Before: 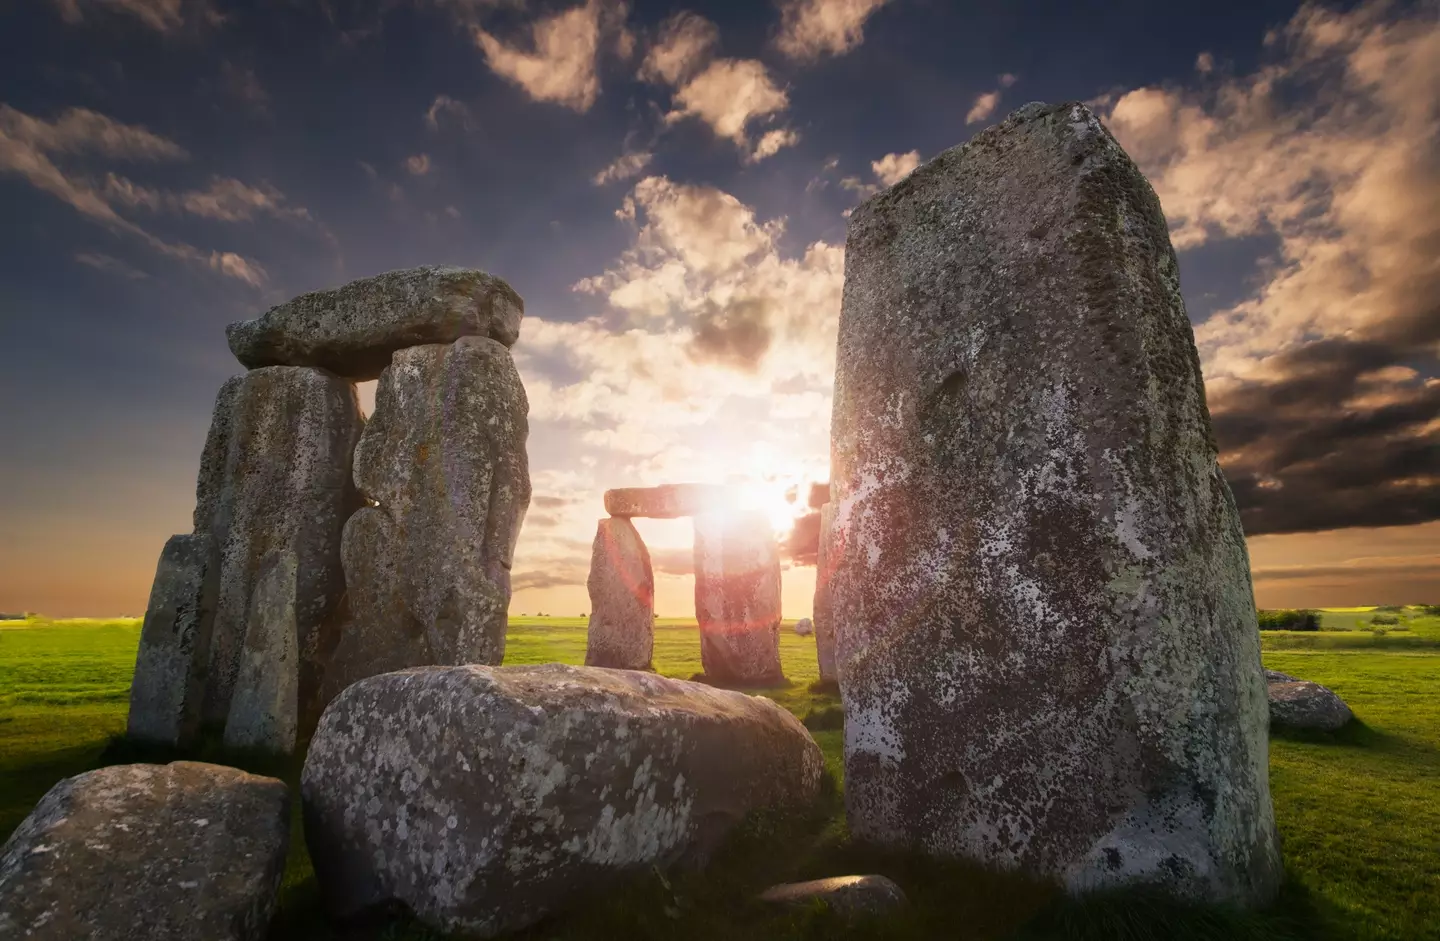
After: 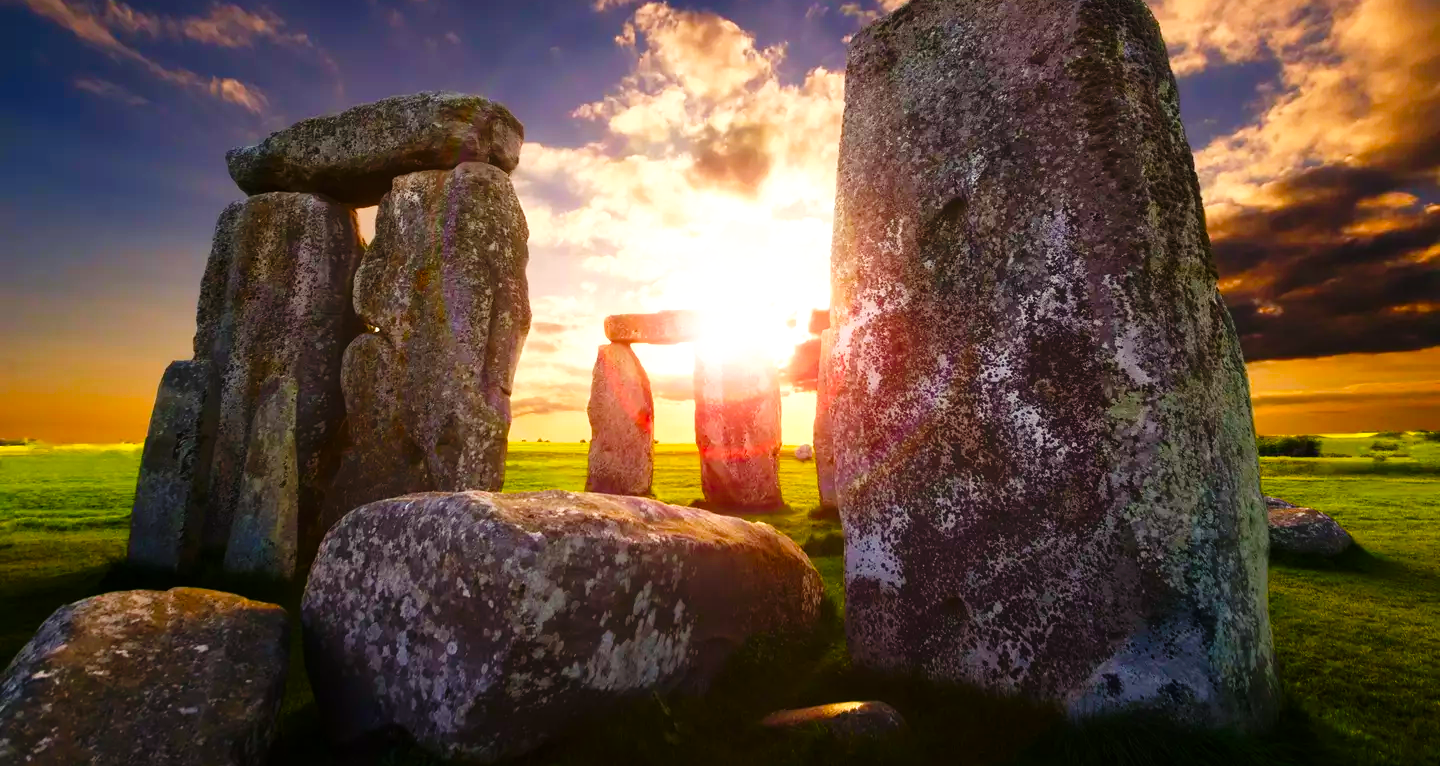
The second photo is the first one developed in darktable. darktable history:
crop and rotate: top 18.498%
tone curve: curves: ch0 [(0, 0) (0.003, 0.002) (0.011, 0.006) (0.025, 0.014) (0.044, 0.025) (0.069, 0.039) (0.1, 0.056) (0.136, 0.082) (0.177, 0.116) (0.224, 0.163) (0.277, 0.233) (0.335, 0.311) (0.399, 0.396) (0.468, 0.488) (0.543, 0.588) (0.623, 0.695) (0.709, 0.809) (0.801, 0.912) (0.898, 0.997) (1, 1)], preserve colors none
color balance rgb: shadows lift › chroma 3.061%, shadows lift › hue 278.02°, power › hue 313.76°, linear chroma grading › global chroma 13.358%, perceptual saturation grading › global saturation 35.125%, perceptual saturation grading › highlights -29.922%, perceptual saturation grading › shadows 35.646%, global vibrance 20%
